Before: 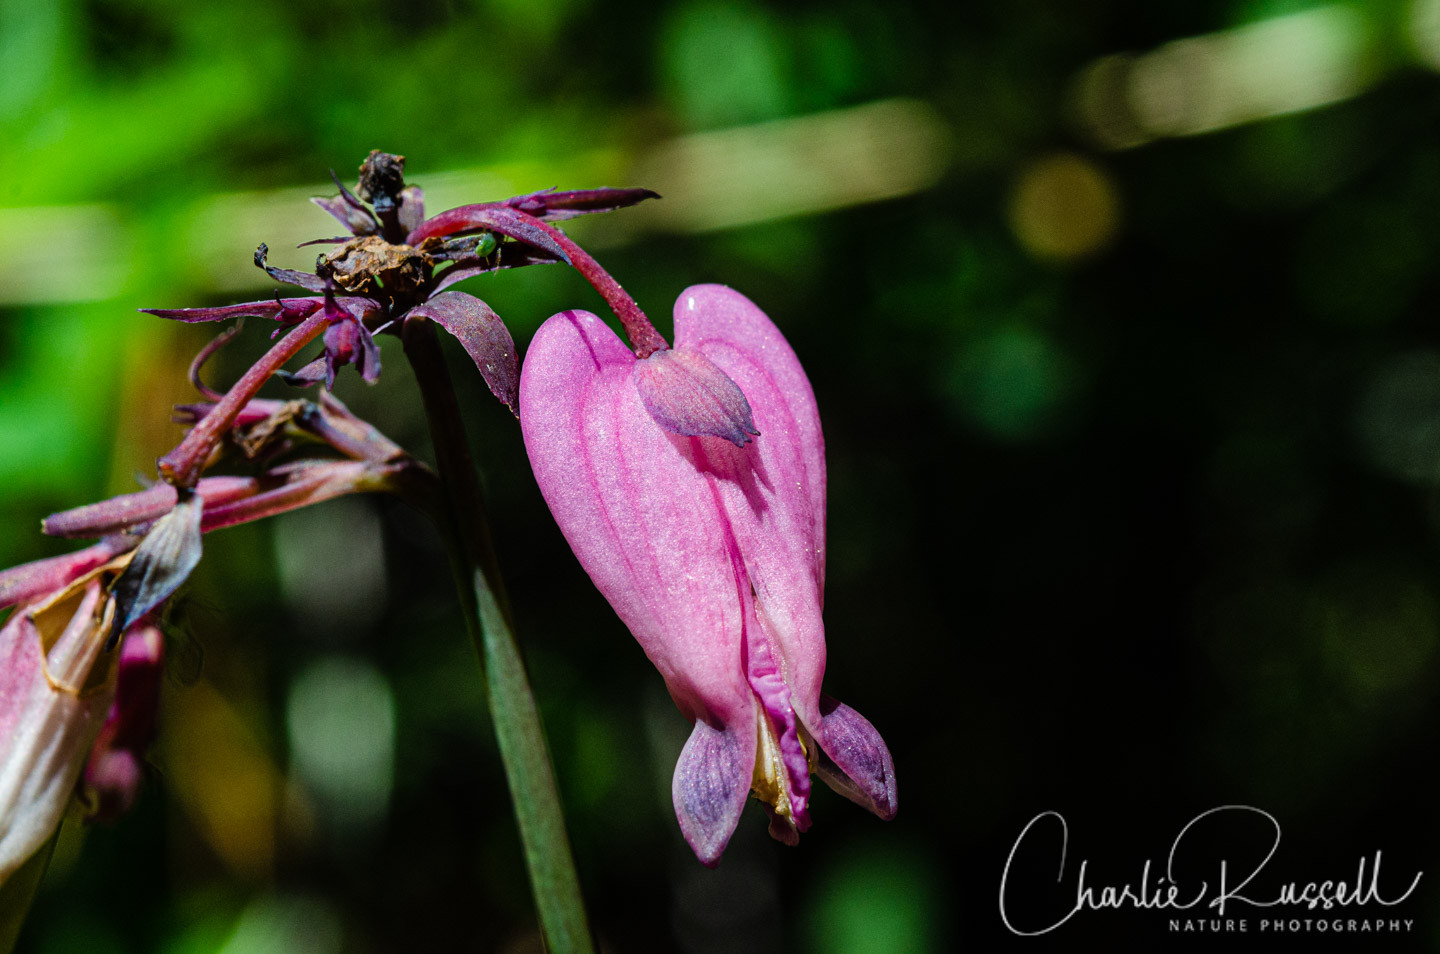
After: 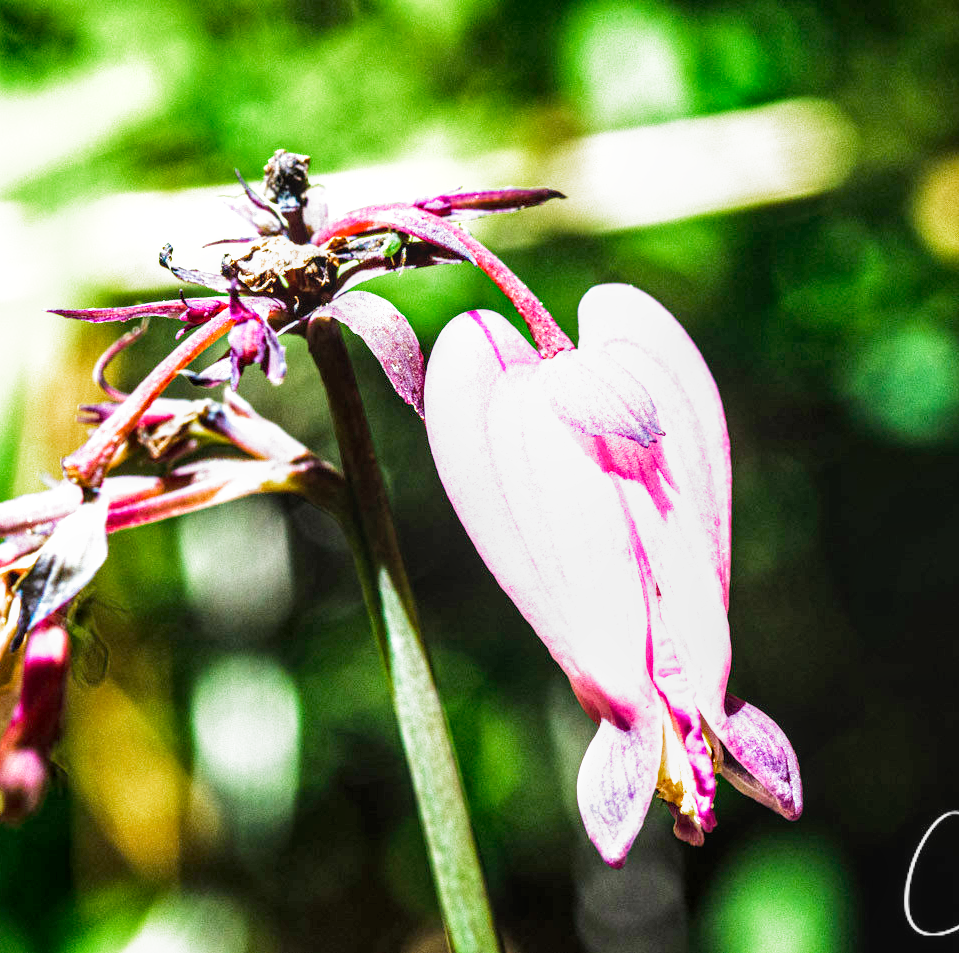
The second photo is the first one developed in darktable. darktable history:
filmic rgb: middle gray luminance 9.23%, black relative exposure -10.55 EV, white relative exposure 3.45 EV, threshold 6 EV, target black luminance 0%, hardness 5.98, latitude 59.69%, contrast 1.087, highlights saturation mix 5%, shadows ↔ highlights balance 29.23%, add noise in highlights 0, preserve chrominance no, color science v3 (2019), use custom middle-gray values true, iterations of high-quality reconstruction 0, contrast in highlights soft, enable highlight reconstruction true
local contrast: on, module defaults
crop and rotate: left 6.617%, right 26.717%
exposure: black level correction 0, exposure 1.9 EV, compensate highlight preservation false
